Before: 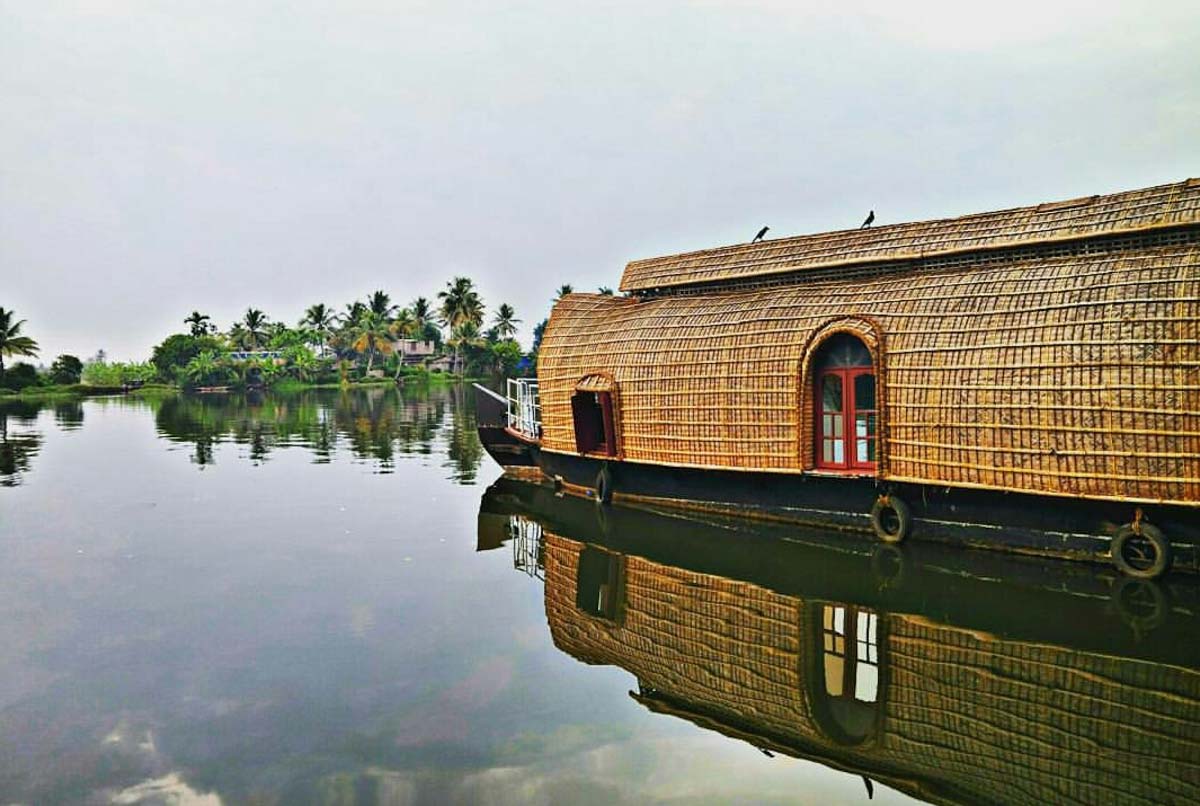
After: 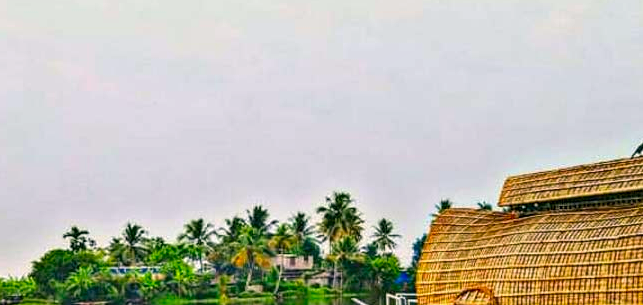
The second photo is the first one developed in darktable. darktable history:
local contrast: detail 130%
crop: left 10.121%, top 10.631%, right 36.218%, bottom 51.526%
contrast brightness saturation: saturation 0.5
color correction: highlights a* 4.02, highlights b* 4.98, shadows a* -7.55, shadows b* 4.98
